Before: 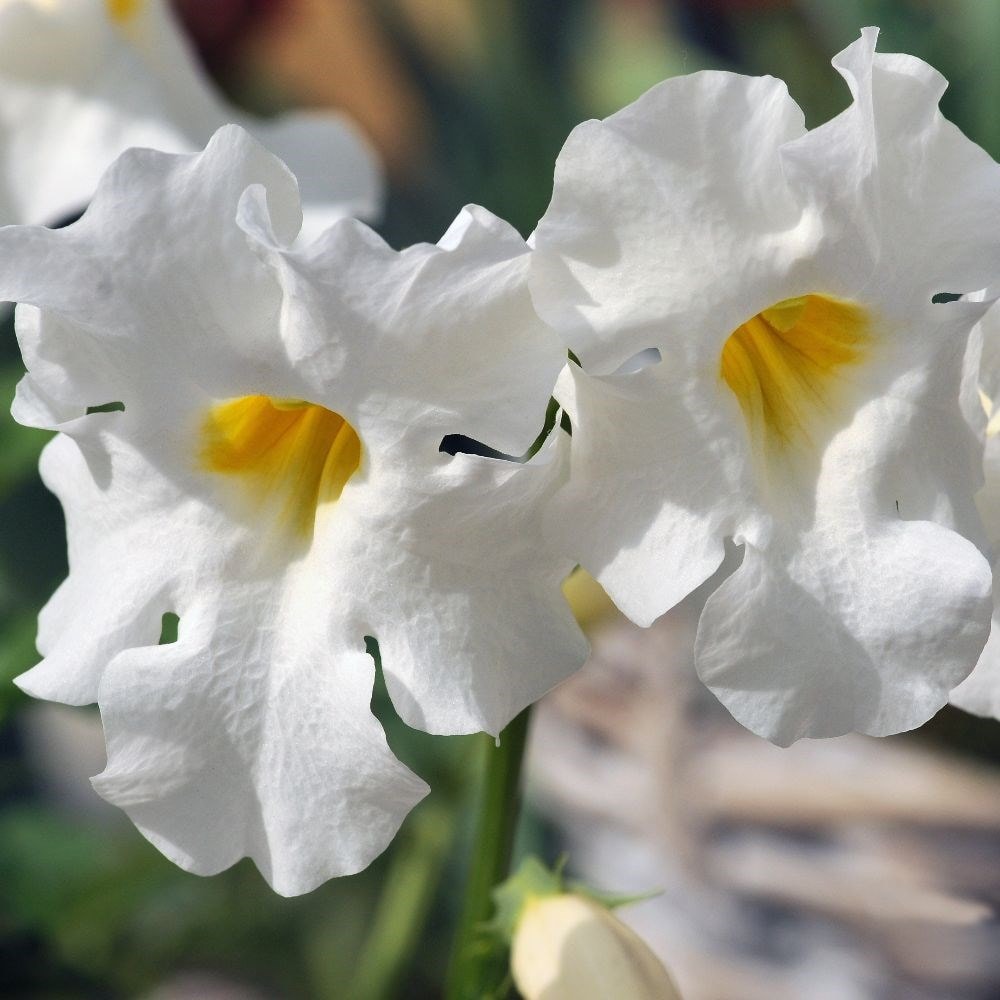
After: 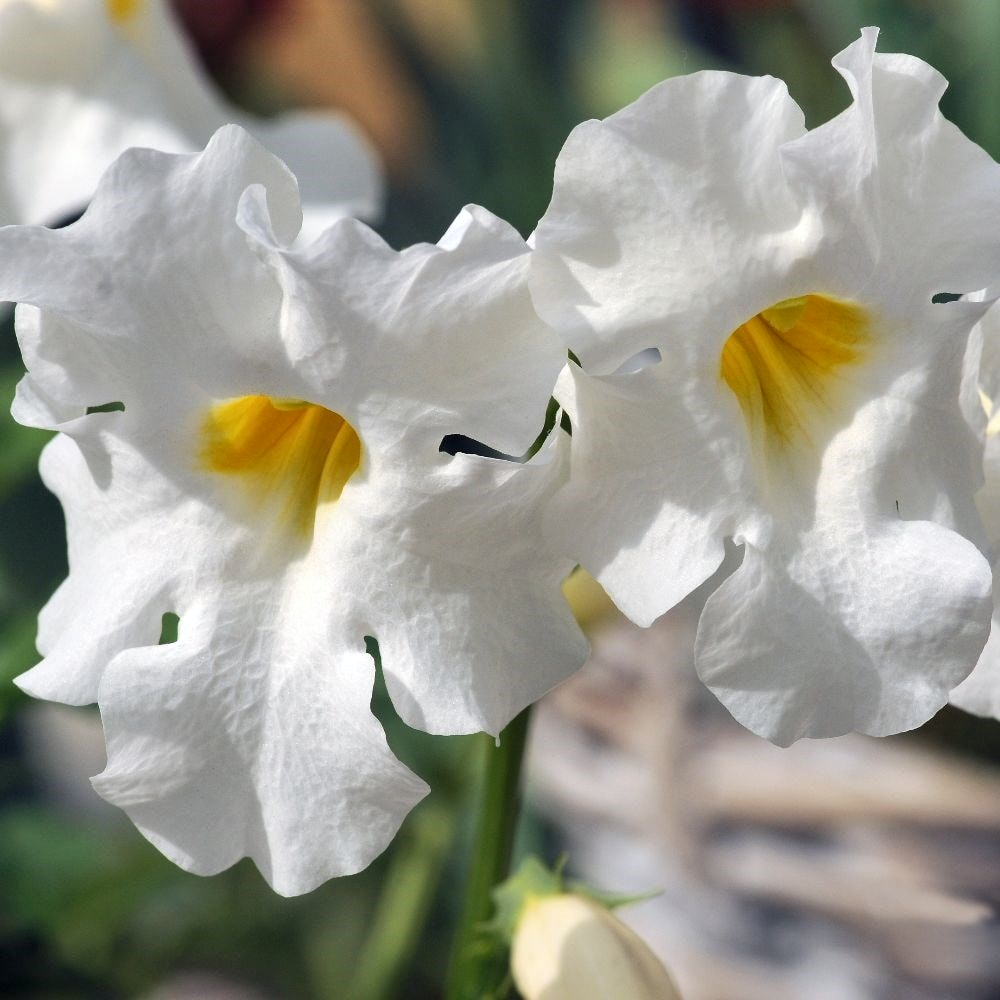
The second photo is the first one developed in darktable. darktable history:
local contrast: highlights 105%, shadows 98%, detail 120%, midtone range 0.2
